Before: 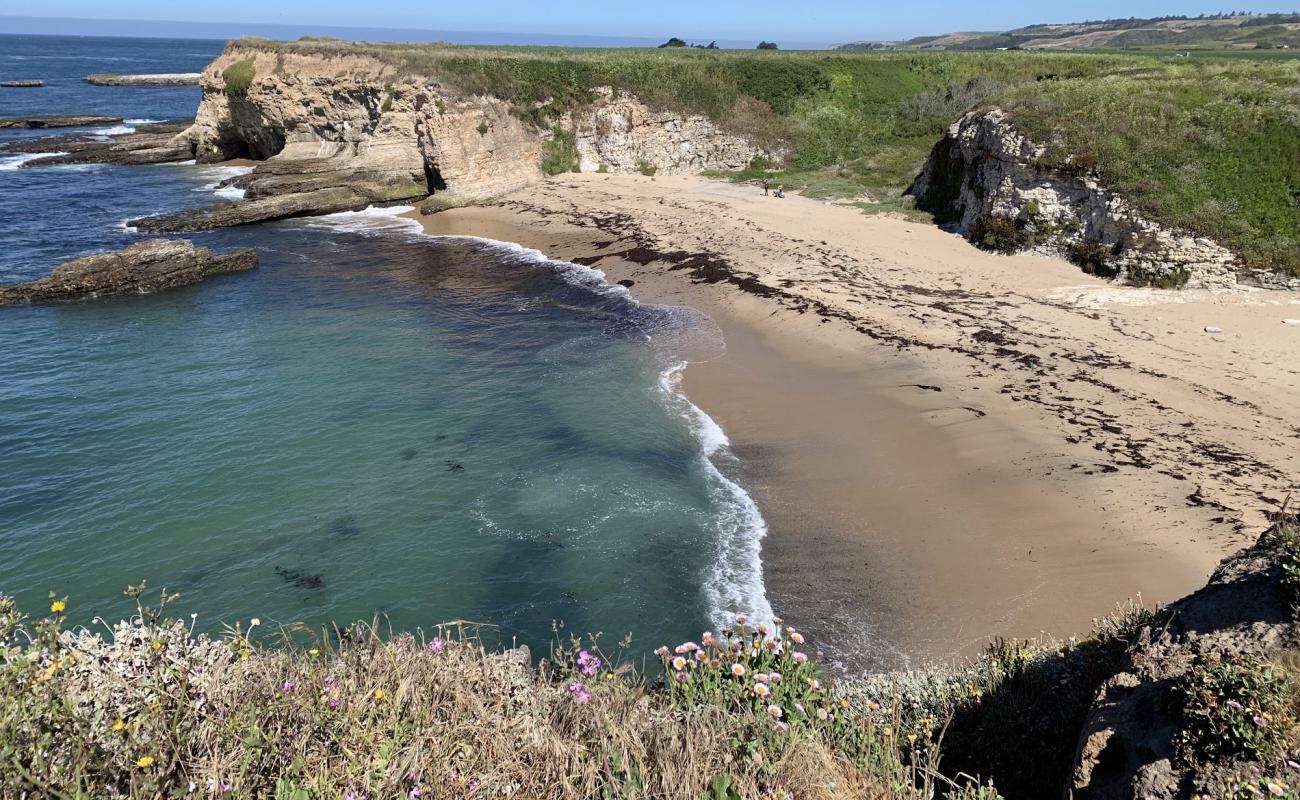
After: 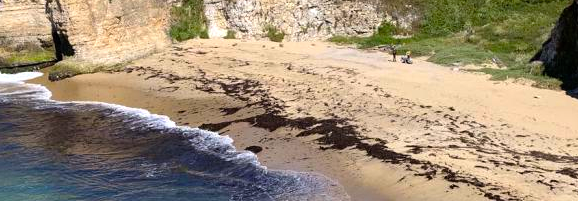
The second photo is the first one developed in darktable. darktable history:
color balance rgb: shadows lift › hue 85.06°, perceptual saturation grading › global saturation 29.595%, global vibrance 30.067%, contrast 9.832%
crop: left 28.669%, top 16.874%, right 26.839%, bottom 57.972%
